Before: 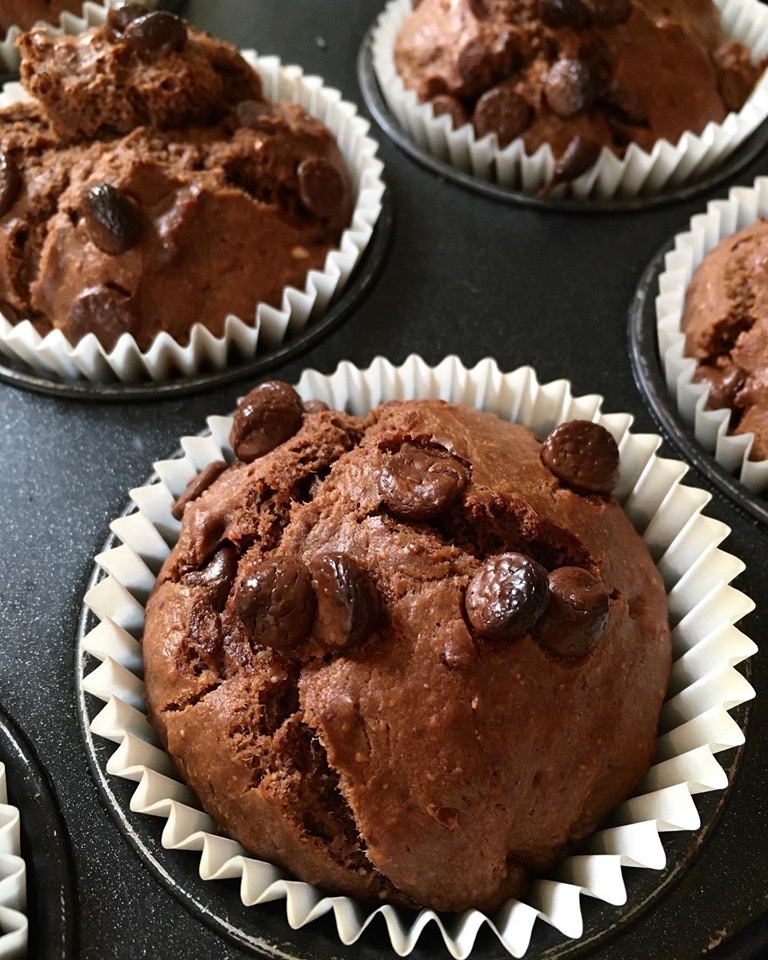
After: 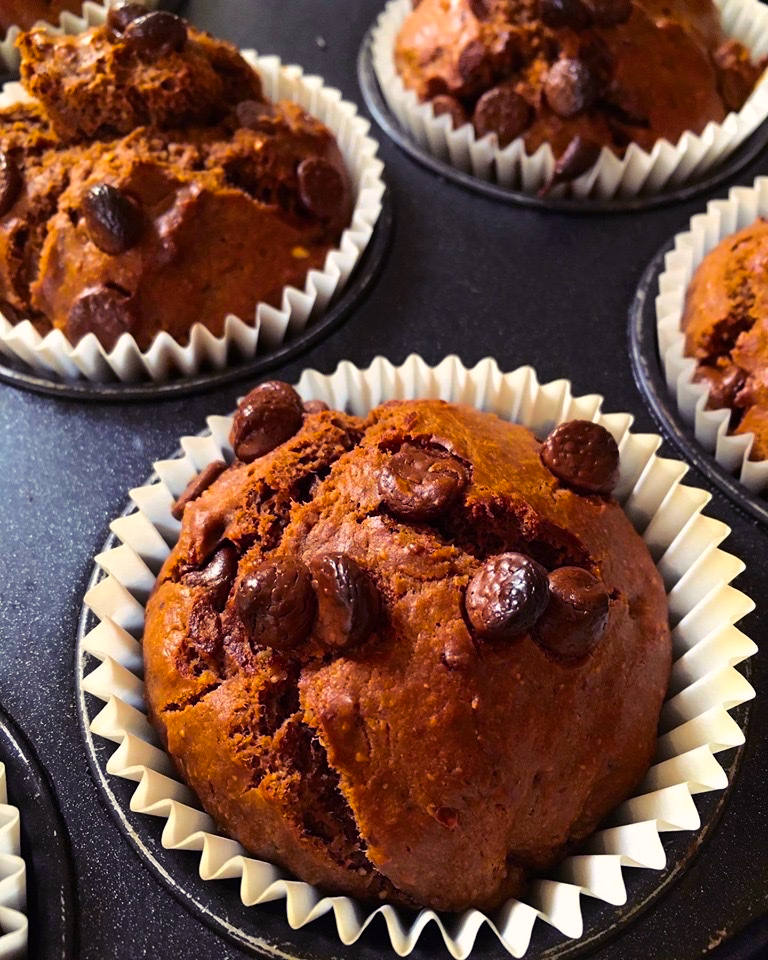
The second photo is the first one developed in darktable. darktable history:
base curve: preserve colors none
color balance rgb: shadows lift › luminance -21.654%, shadows lift › chroma 9.255%, shadows lift › hue 284.54°, highlights gain › chroma 1.108%, highlights gain › hue 60.22°, linear chroma grading › global chroma 9.79%, perceptual saturation grading › global saturation 59.736%, perceptual saturation grading › highlights 20.915%, perceptual saturation grading › shadows -50.221%, perceptual brilliance grading › mid-tones 10.773%, perceptual brilliance grading › shadows 15.41%
